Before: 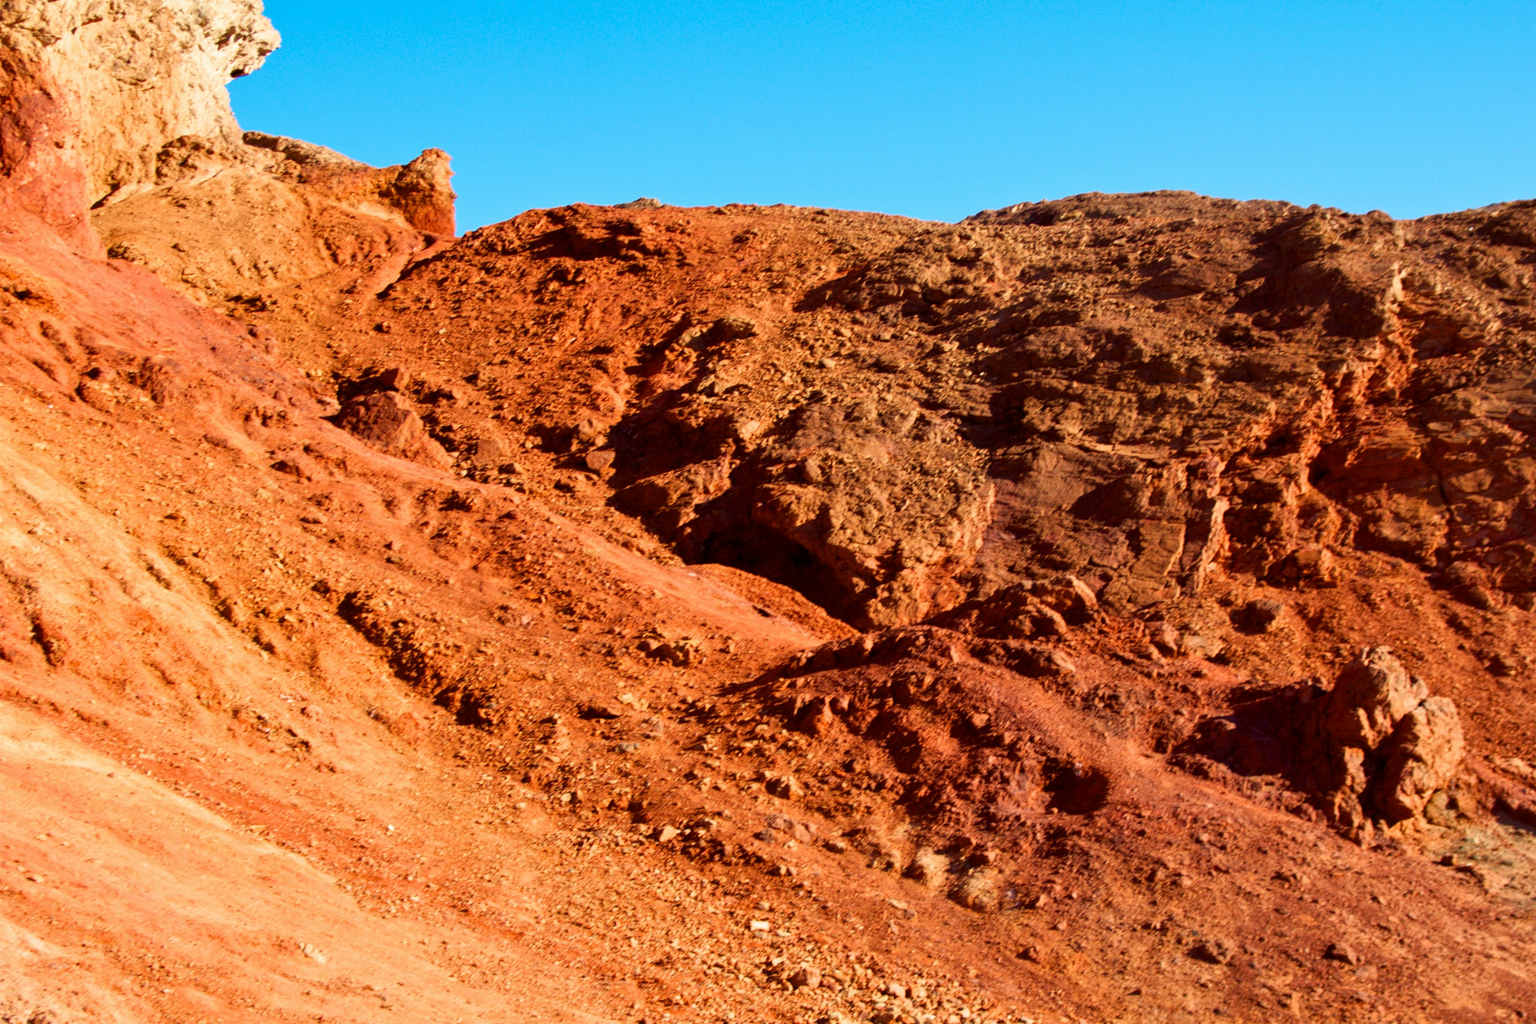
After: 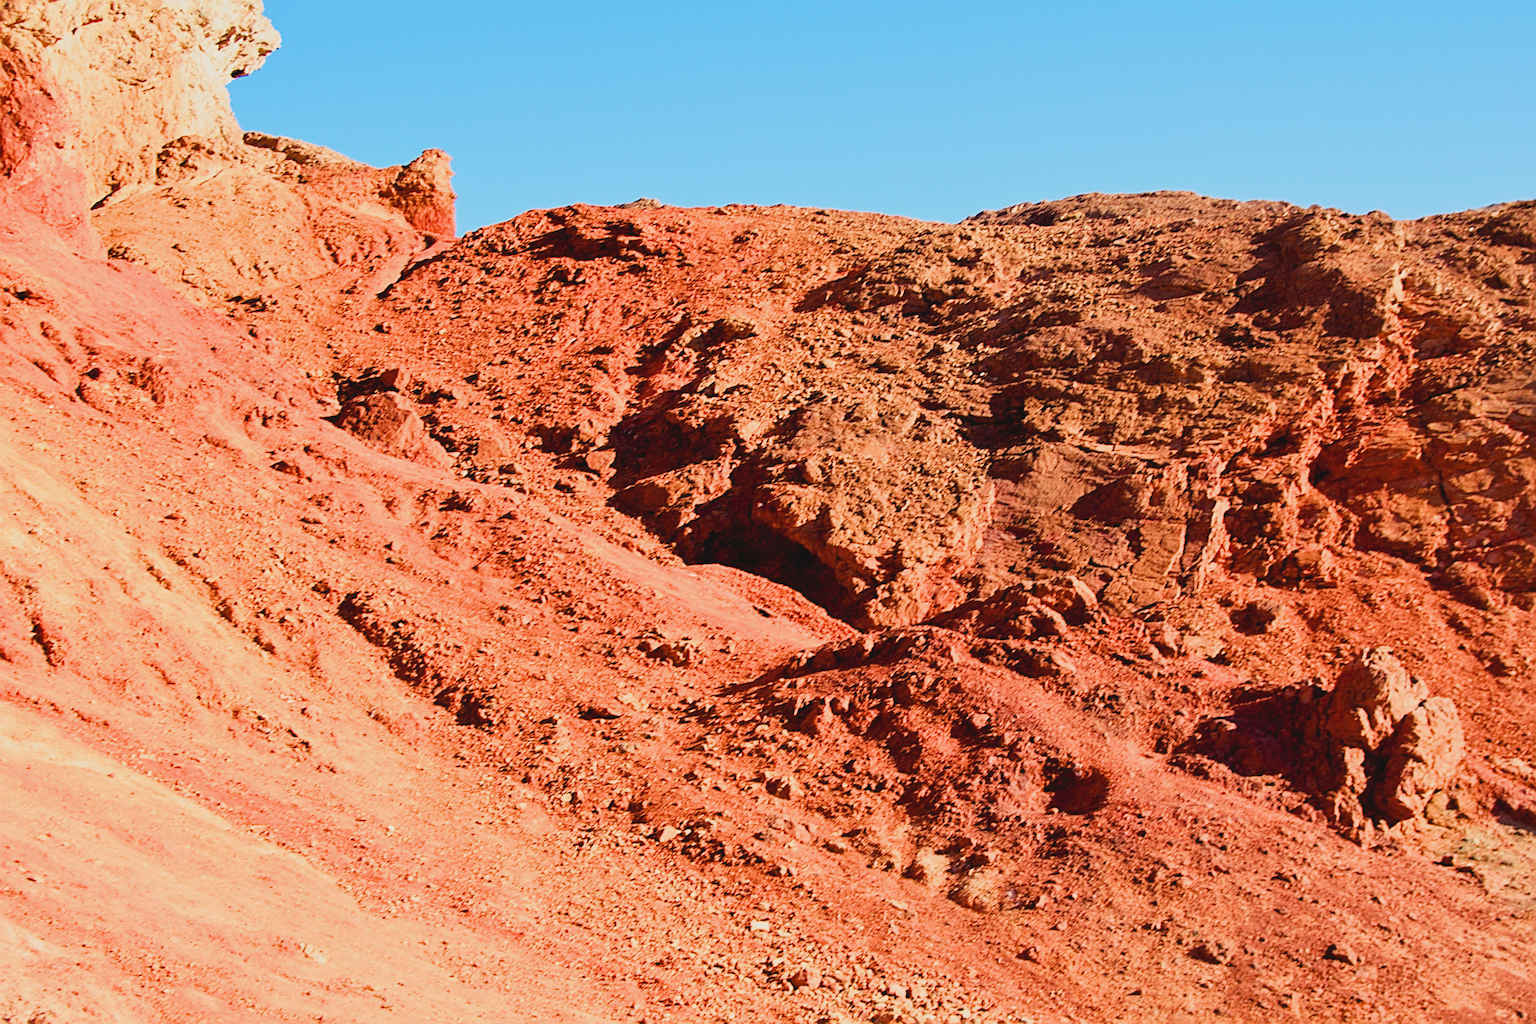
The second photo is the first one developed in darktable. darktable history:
contrast brightness saturation: contrast -0.112
sharpen: radius 3.741, amount 0.923
exposure: black level correction 0, exposure 1.105 EV, compensate highlight preservation false
filmic rgb: black relative exposure -7.65 EV, white relative exposure 4.56 EV, threshold 3.02 EV, hardness 3.61, enable highlight reconstruction true
